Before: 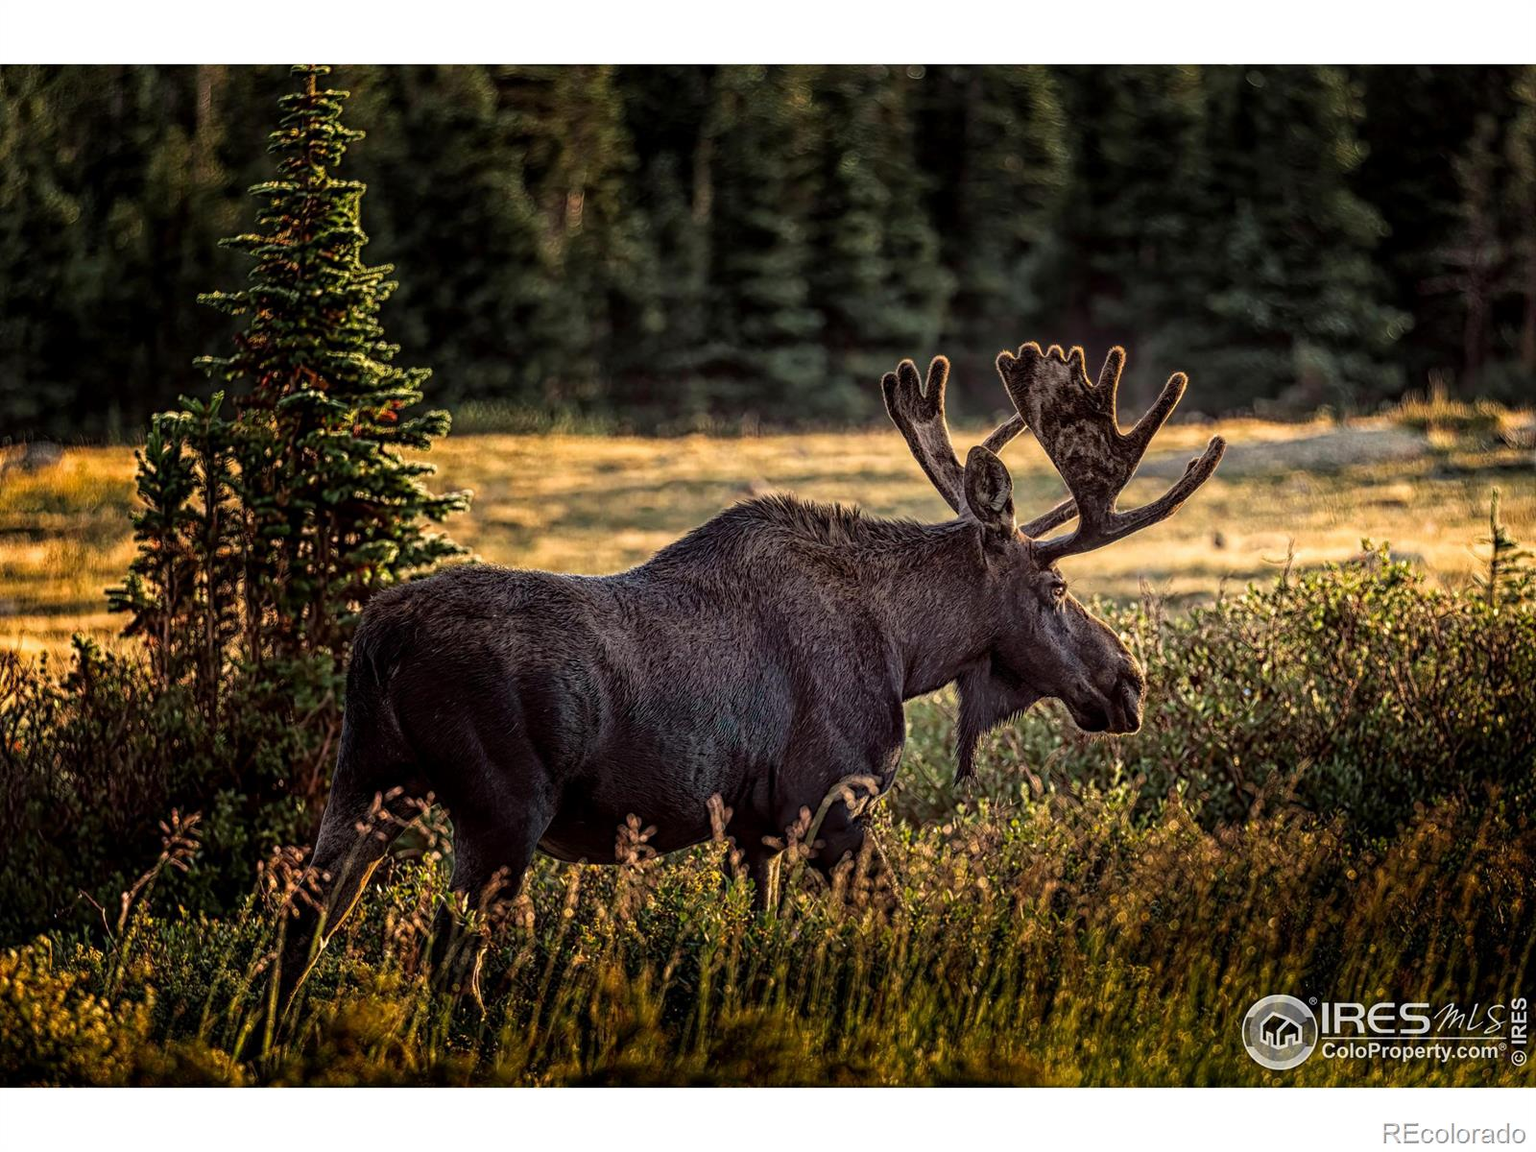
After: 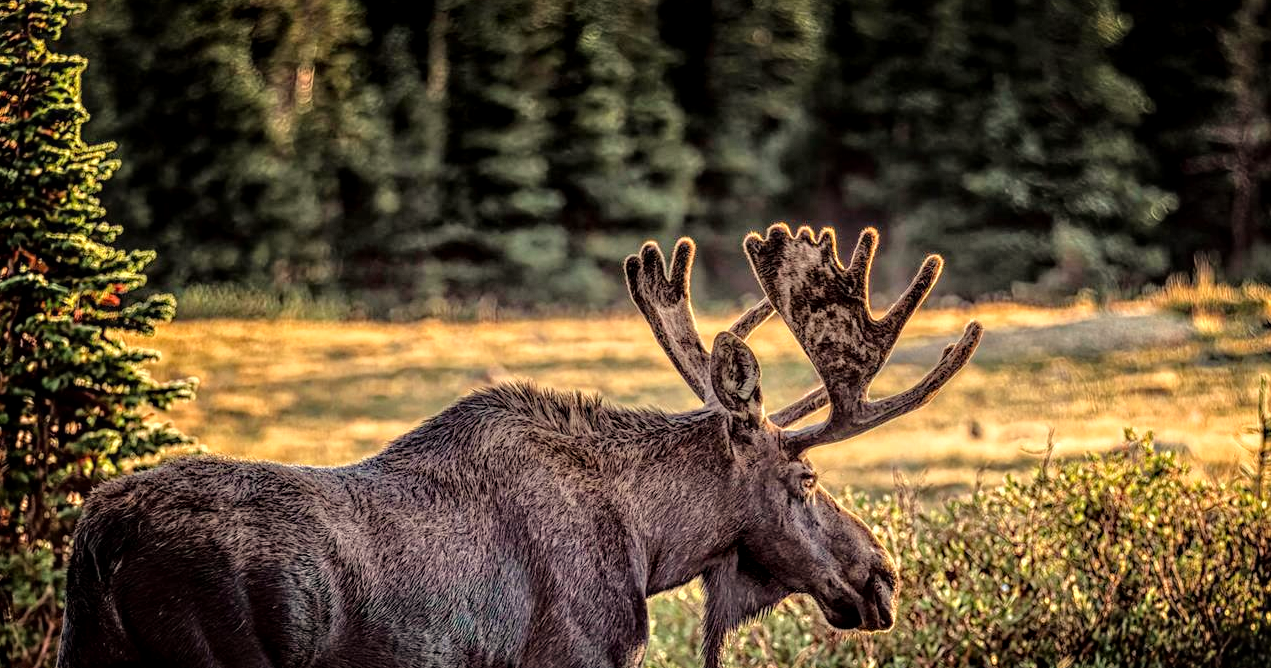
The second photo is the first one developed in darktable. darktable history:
crop: left 18.38%, top 11.092%, right 2.134%, bottom 33.217%
tone equalizer: -7 EV 0.15 EV, -6 EV 0.6 EV, -5 EV 1.15 EV, -4 EV 1.33 EV, -3 EV 1.15 EV, -2 EV 0.6 EV, -1 EV 0.15 EV, mask exposure compensation -0.5 EV
white balance: red 1.045, blue 0.932
local contrast: on, module defaults
